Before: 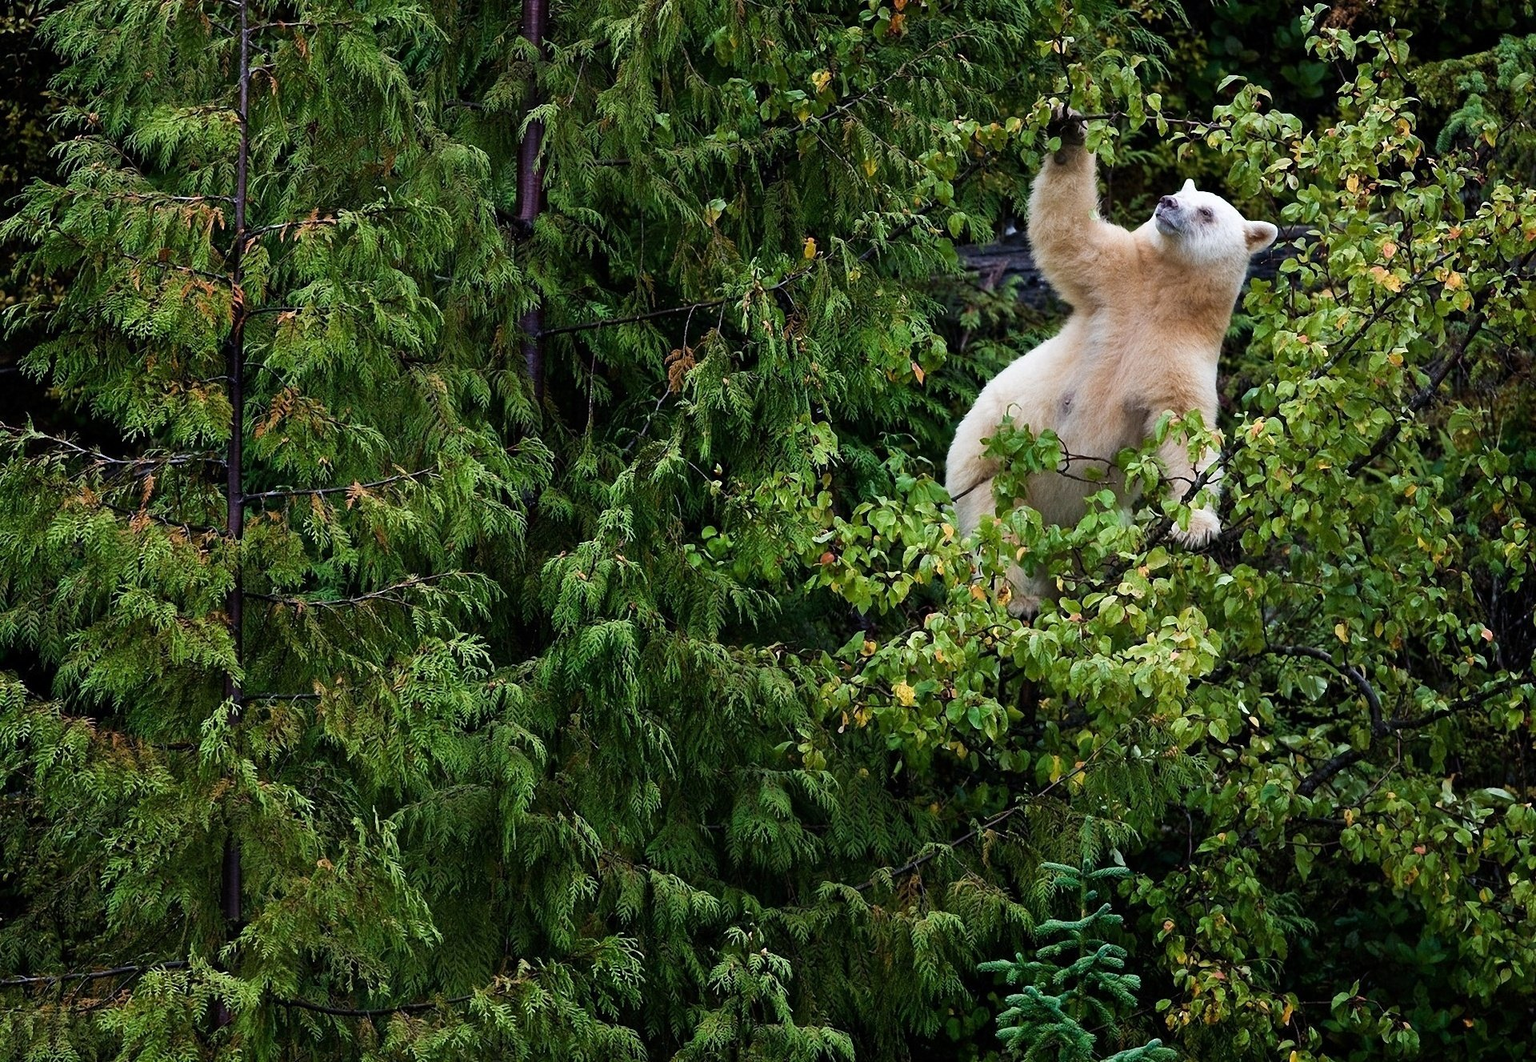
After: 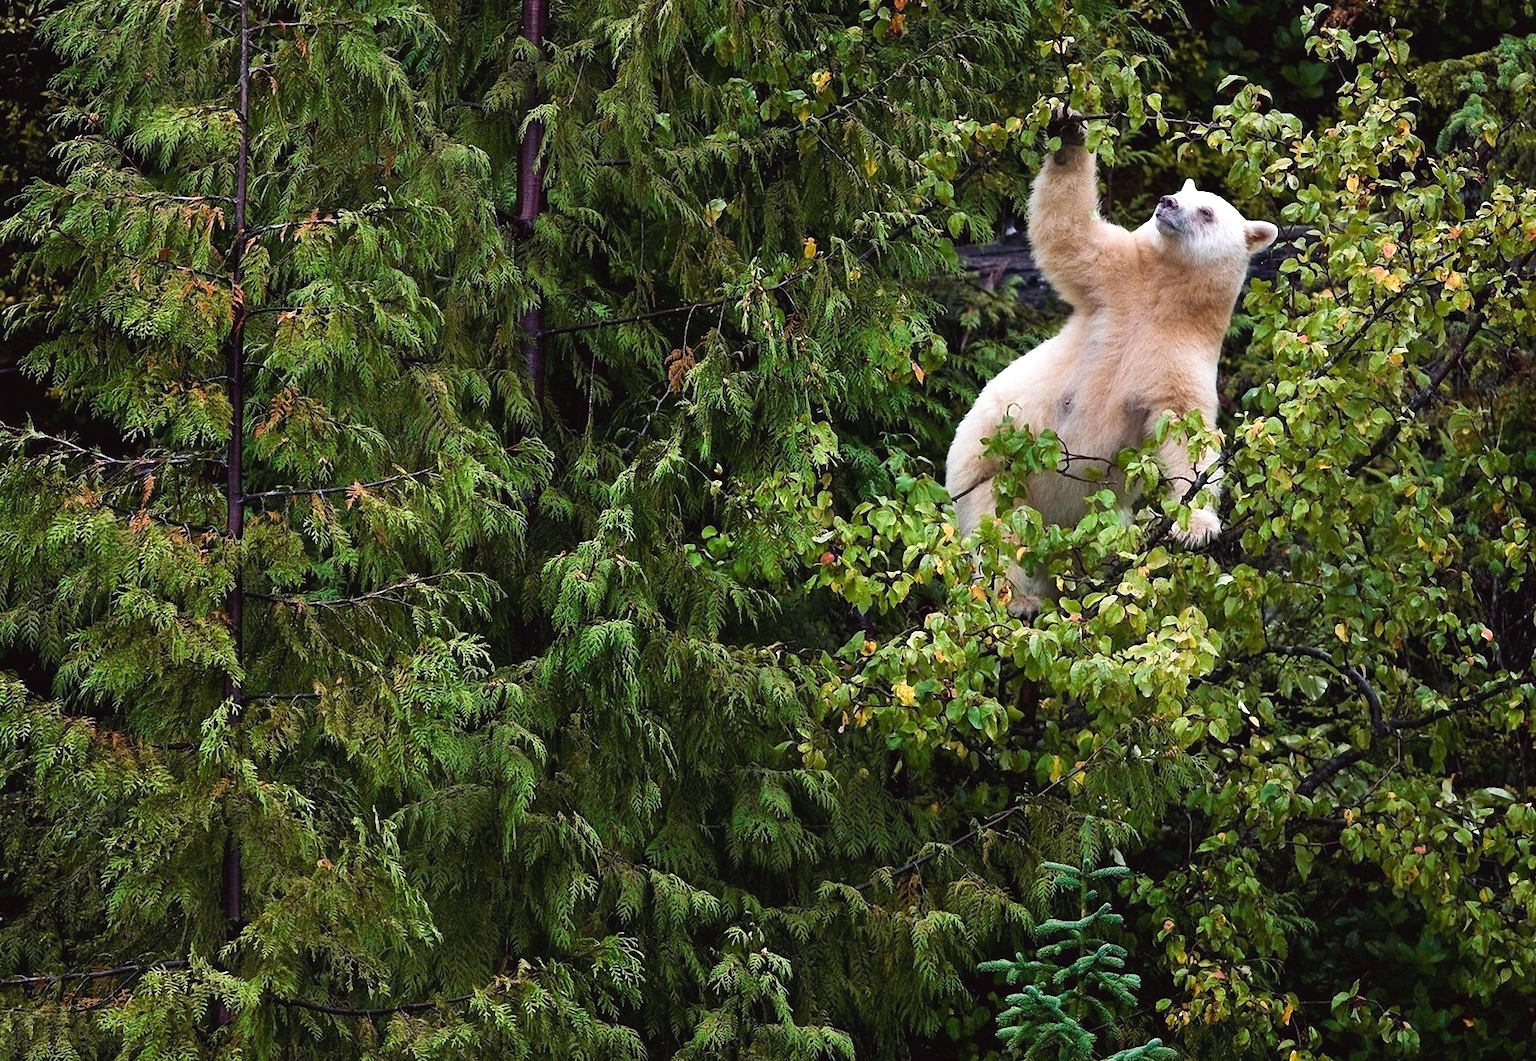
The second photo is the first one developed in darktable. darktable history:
tone curve: curves: ch0 [(0, 0.029) (0.253, 0.237) (1, 0.945)]; ch1 [(0, 0) (0.401, 0.42) (0.442, 0.47) (0.492, 0.498) (0.511, 0.523) (0.557, 0.565) (0.66, 0.683) (1, 1)]; ch2 [(0, 0) (0.394, 0.413) (0.5, 0.5) (0.578, 0.568) (1, 1)], color space Lab, independent channels, preserve colors none
white balance: emerald 1
exposure: black level correction 0.001, exposure 0.5 EV, compensate exposure bias true, compensate highlight preservation false
